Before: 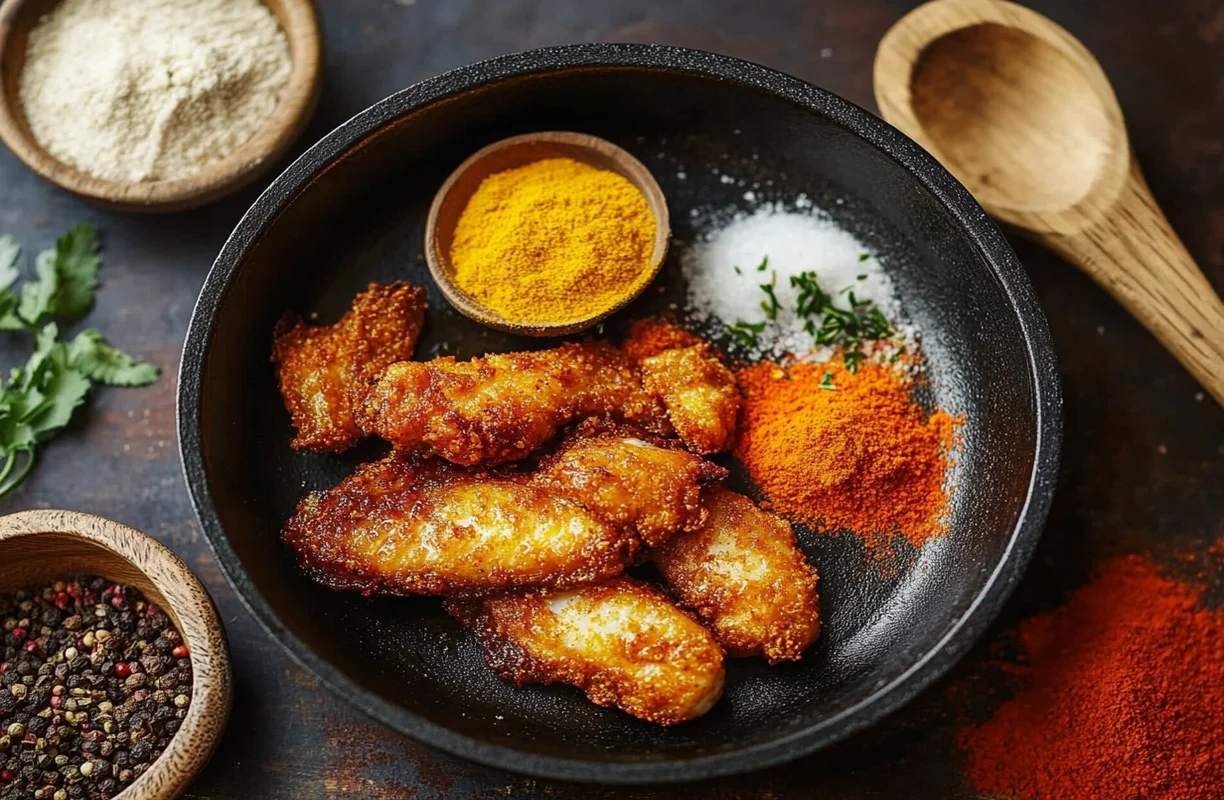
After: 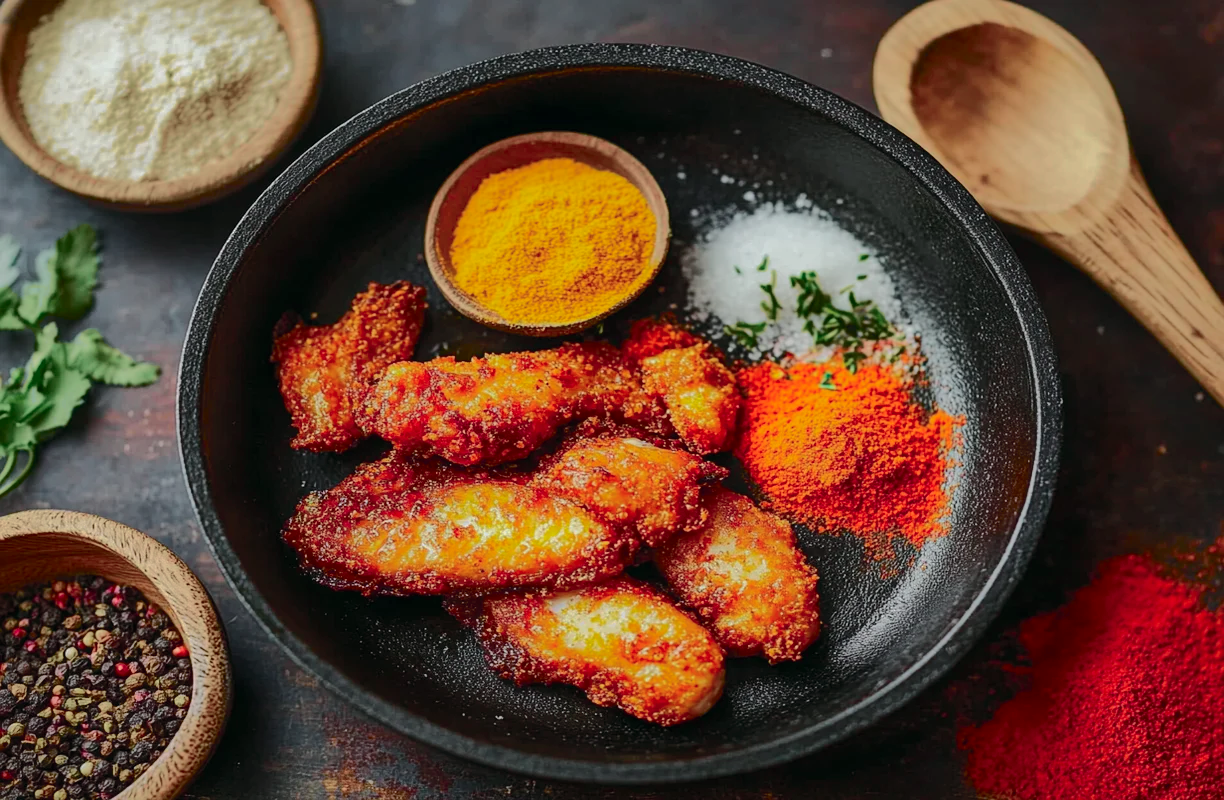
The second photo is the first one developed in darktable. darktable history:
tone curve: curves: ch0 [(0, 0.003) (0.211, 0.174) (0.482, 0.519) (0.843, 0.821) (0.992, 0.971)]; ch1 [(0, 0) (0.276, 0.206) (0.393, 0.364) (0.482, 0.477) (0.506, 0.5) (0.523, 0.523) (0.572, 0.592) (0.635, 0.665) (0.695, 0.759) (1, 1)]; ch2 [(0, 0) (0.438, 0.456) (0.498, 0.497) (0.536, 0.527) (0.562, 0.584) (0.619, 0.602) (0.698, 0.698) (1, 1)], color space Lab, independent channels, preserve colors none
shadows and highlights: shadows 39.5, highlights -60.01
